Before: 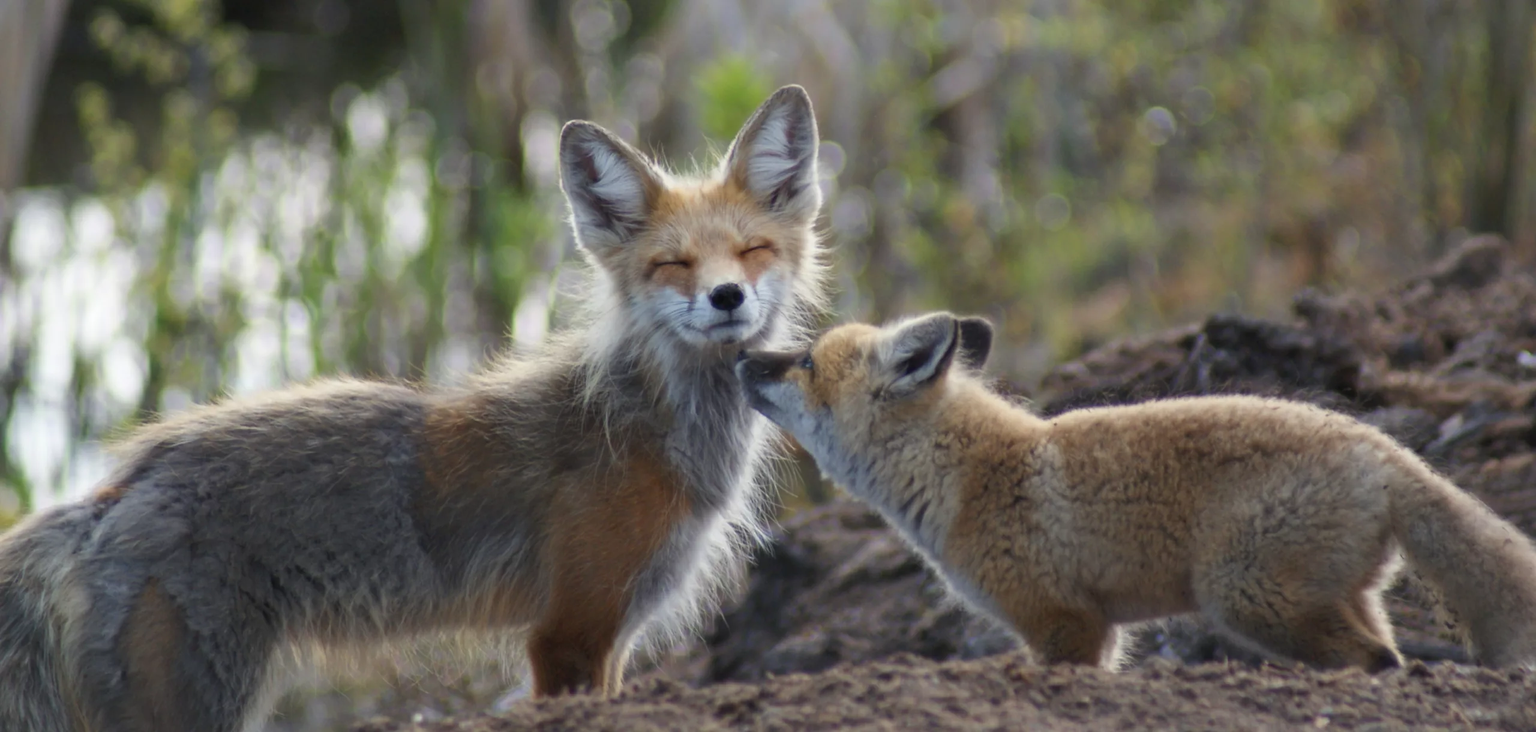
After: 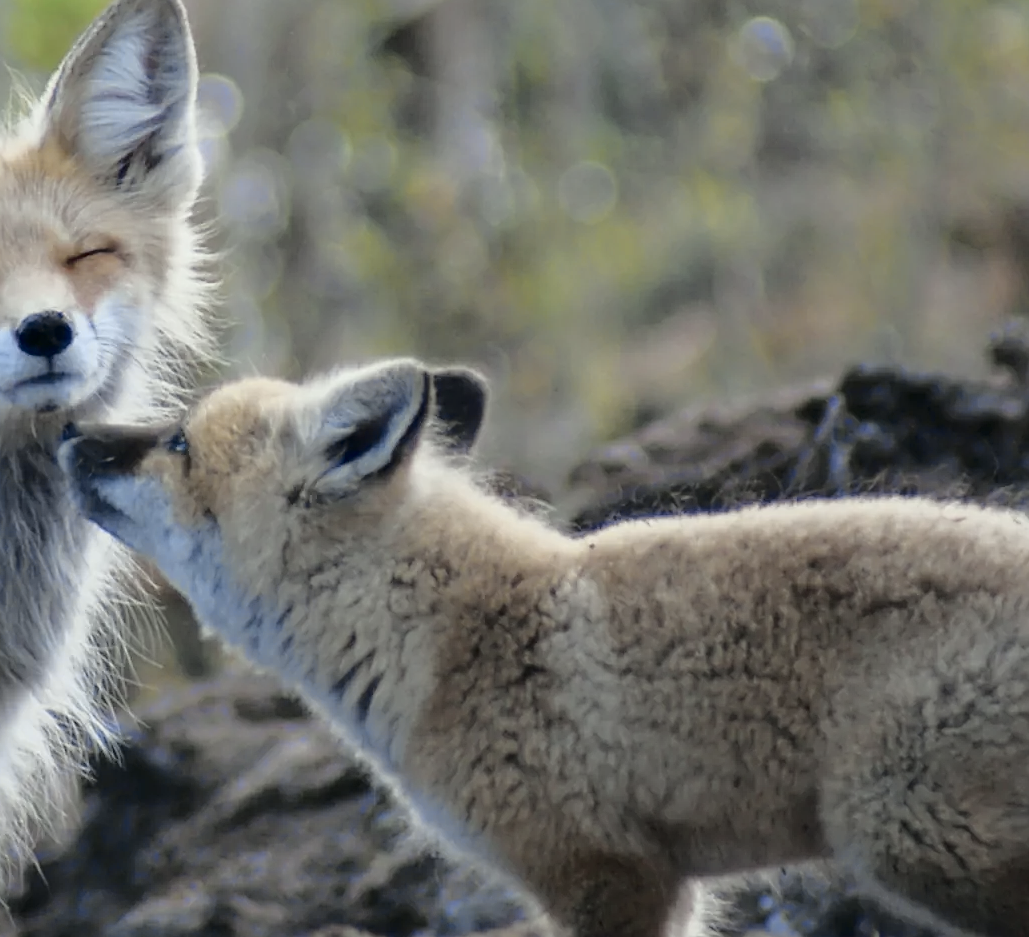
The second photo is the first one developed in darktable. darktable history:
contrast brightness saturation: saturation -0.067
tone curve: curves: ch0 [(0, 0) (0.088, 0.042) (0.208, 0.176) (0.257, 0.267) (0.406, 0.483) (0.489, 0.556) (0.667, 0.73) (0.793, 0.851) (0.994, 0.974)]; ch1 [(0, 0) (0.161, 0.092) (0.35, 0.33) (0.392, 0.392) (0.457, 0.467) (0.505, 0.497) (0.537, 0.518) (0.553, 0.53) (0.58, 0.567) (0.739, 0.697) (1, 1)]; ch2 [(0, 0) (0.346, 0.362) (0.448, 0.419) (0.502, 0.499) (0.533, 0.517) (0.556, 0.533) (0.629, 0.619) (0.717, 0.678) (1, 1)], color space Lab, independent channels, preserve colors none
crop: left 45.593%, top 13.219%, right 14.208%, bottom 9.938%
sharpen: on, module defaults
